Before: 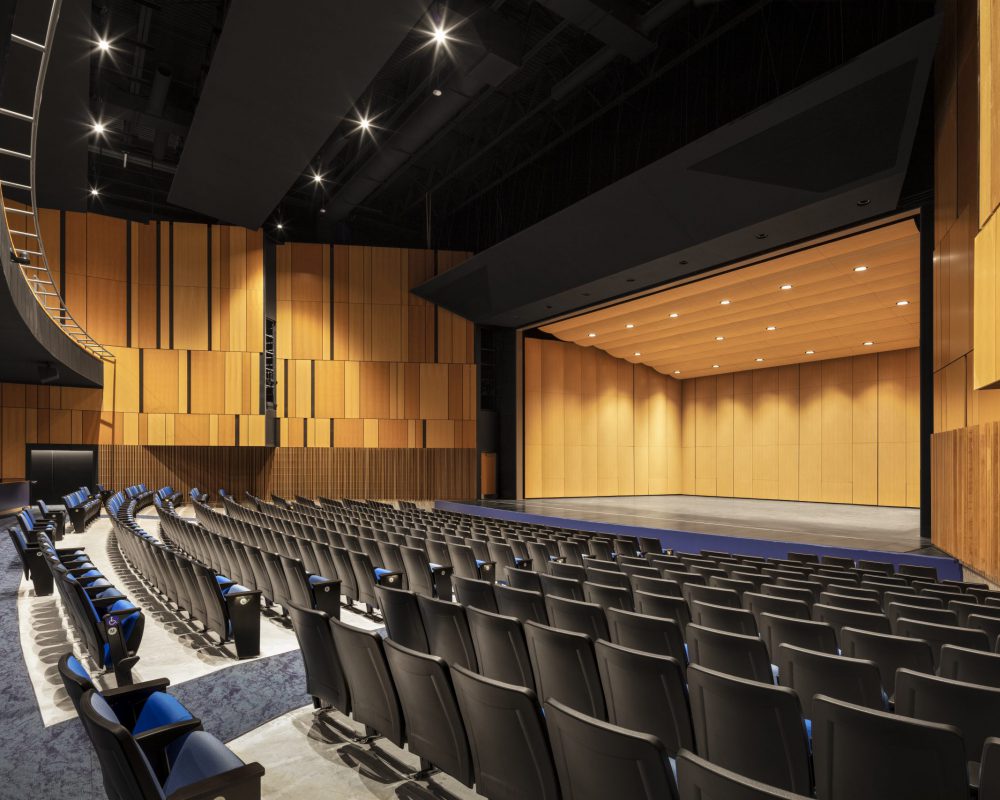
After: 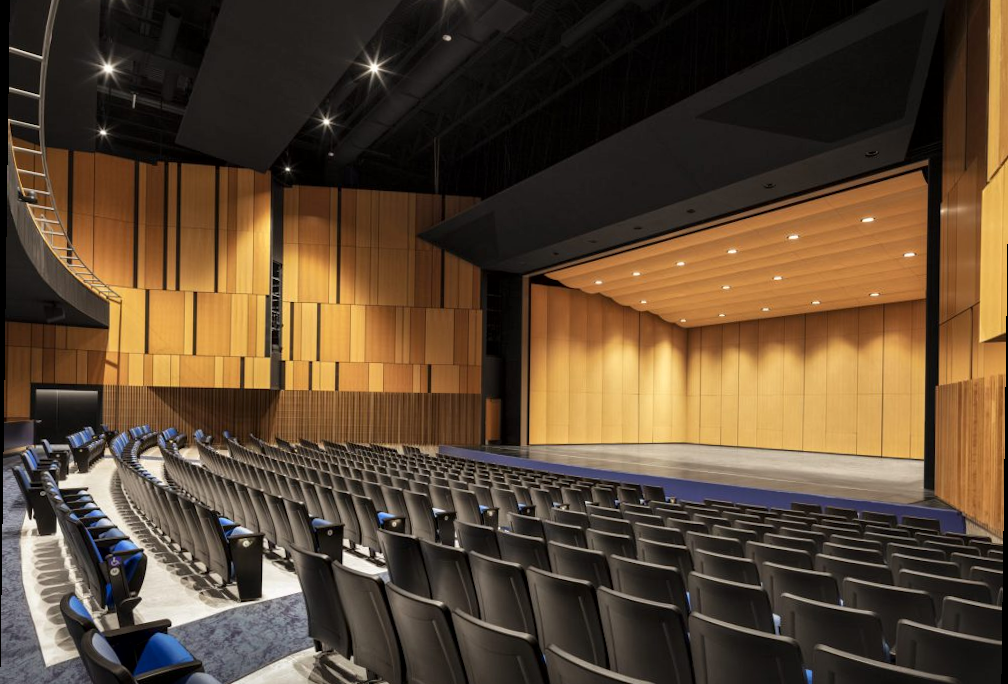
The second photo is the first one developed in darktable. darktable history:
rotate and perspective: rotation 0.8°, automatic cropping off
local contrast: mode bilateral grid, contrast 20, coarseness 50, detail 120%, midtone range 0.2
crop: top 7.625%, bottom 8.027%
